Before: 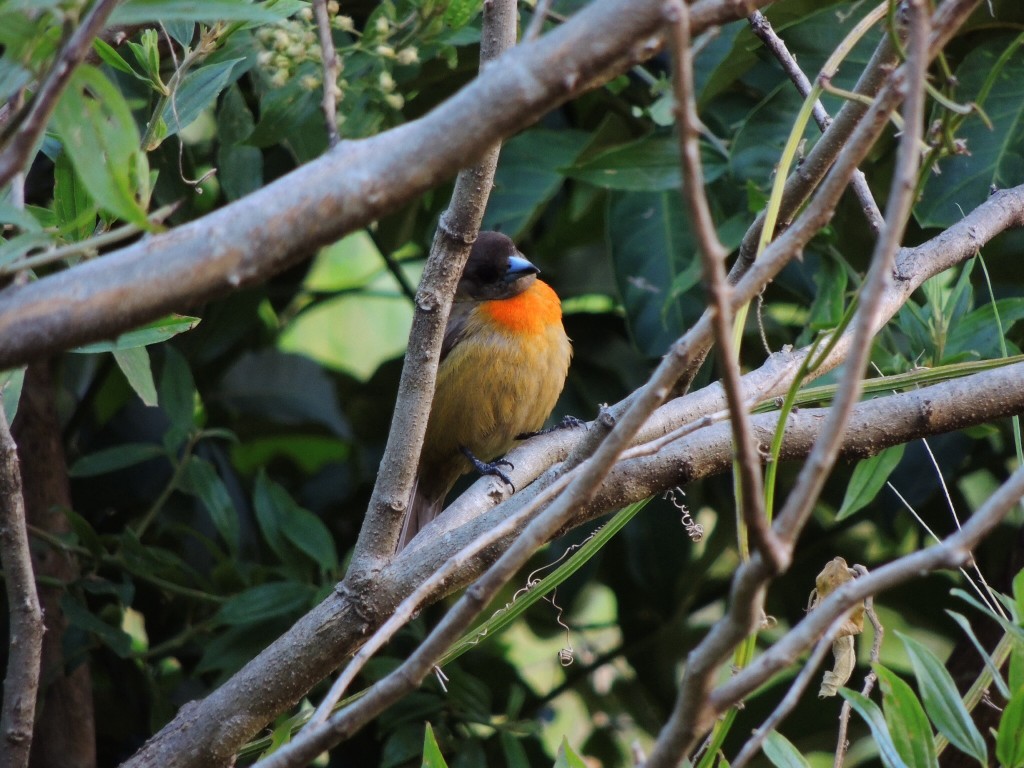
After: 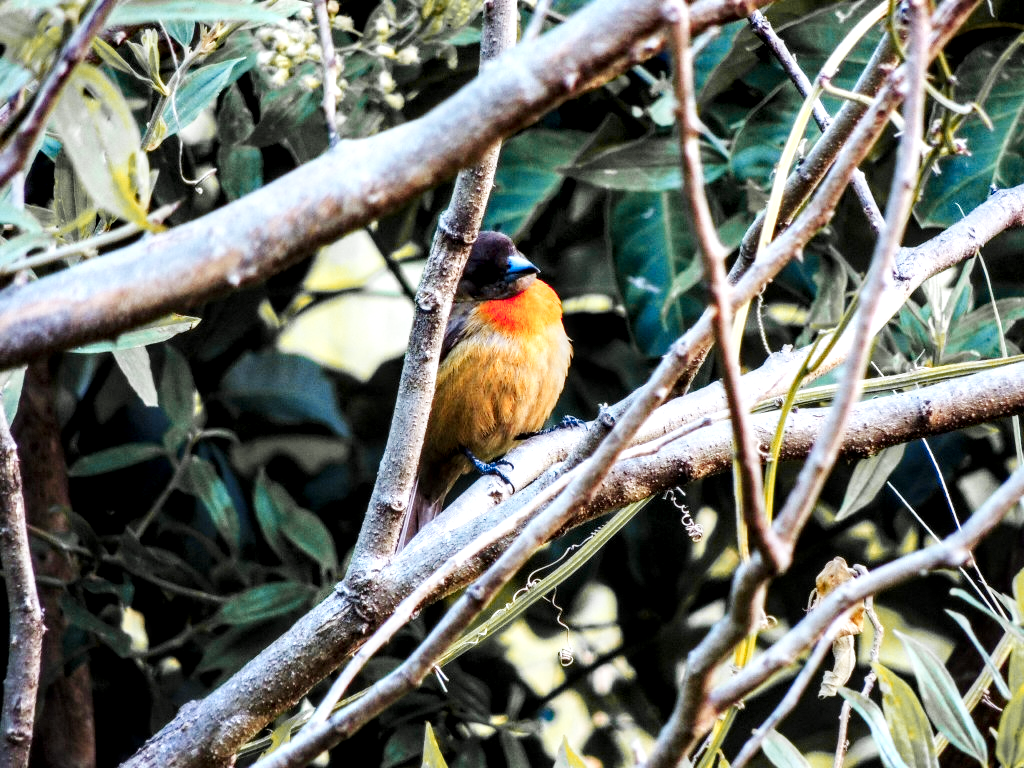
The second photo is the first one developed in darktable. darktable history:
color zones: curves: ch1 [(0.29, 0.492) (0.373, 0.185) (0.509, 0.481)]; ch2 [(0.25, 0.462) (0.749, 0.457)], mix 40.67%
base curve: curves: ch0 [(0, 0.003) (0.001, 0.002) (0.006, 0.004) (0.02, 0.022) (0.048, 0.086) (0.094, 0.234) (0.162, 0.431) (0.258, 0.629) (0.385, 0.8) (0.548, 0.918) (0.751, 0.988) (1, 1)], preserve colors none
white balance: red 0.976, blue 1.04
local contrast: highlights 60%, shadows 60%, detail 160%
